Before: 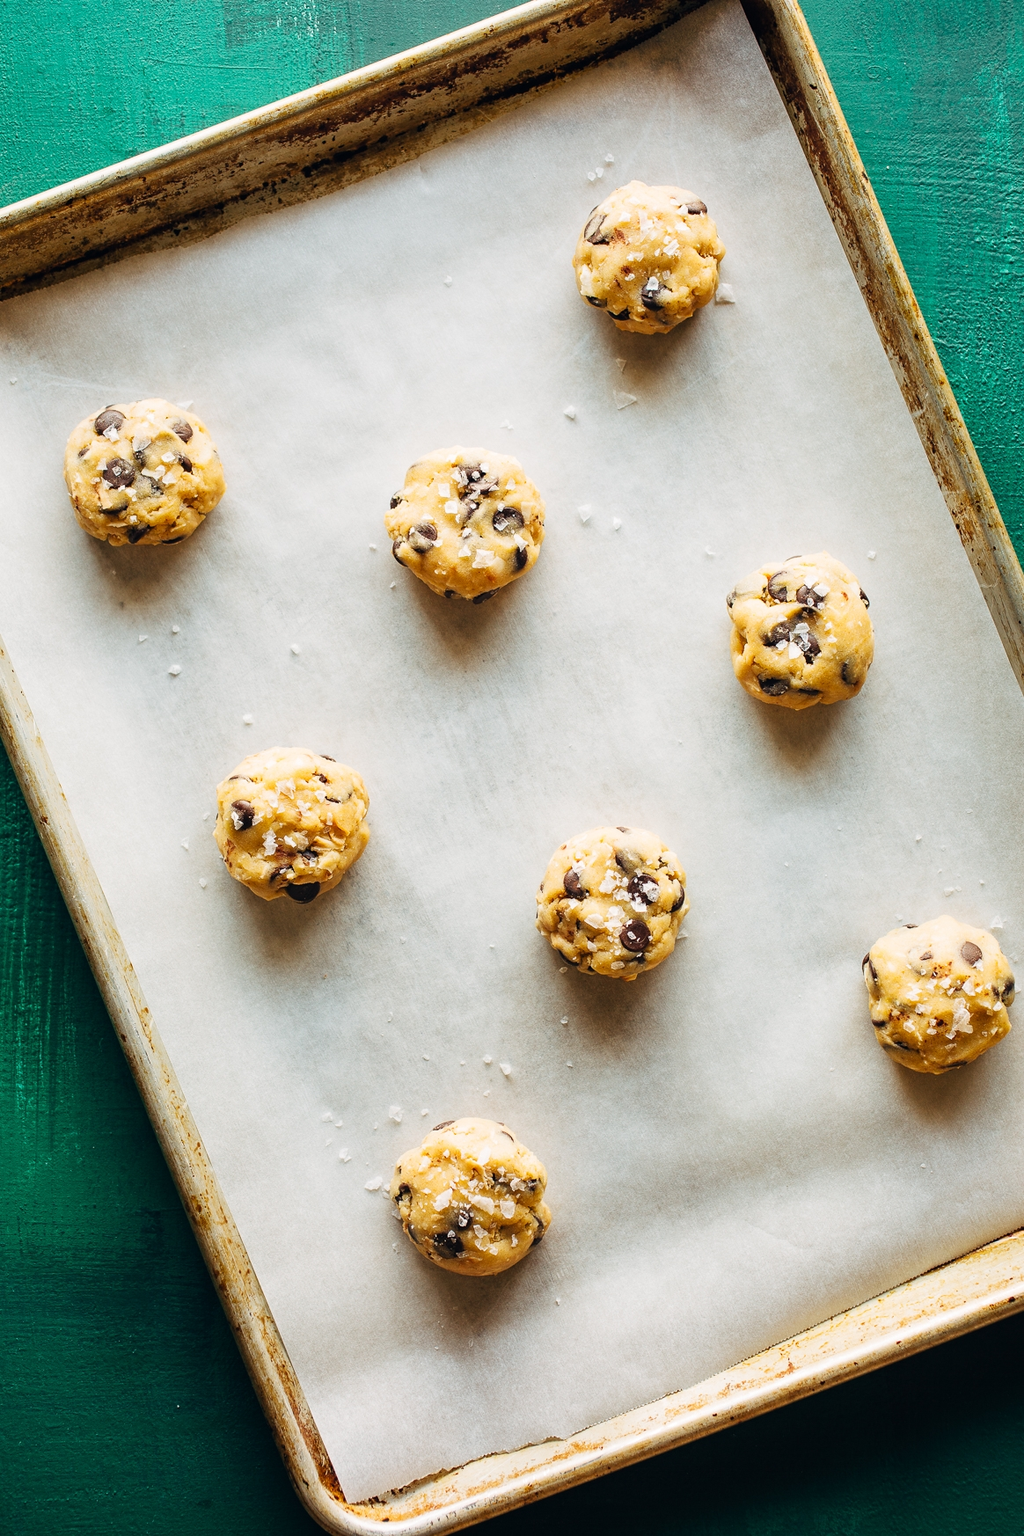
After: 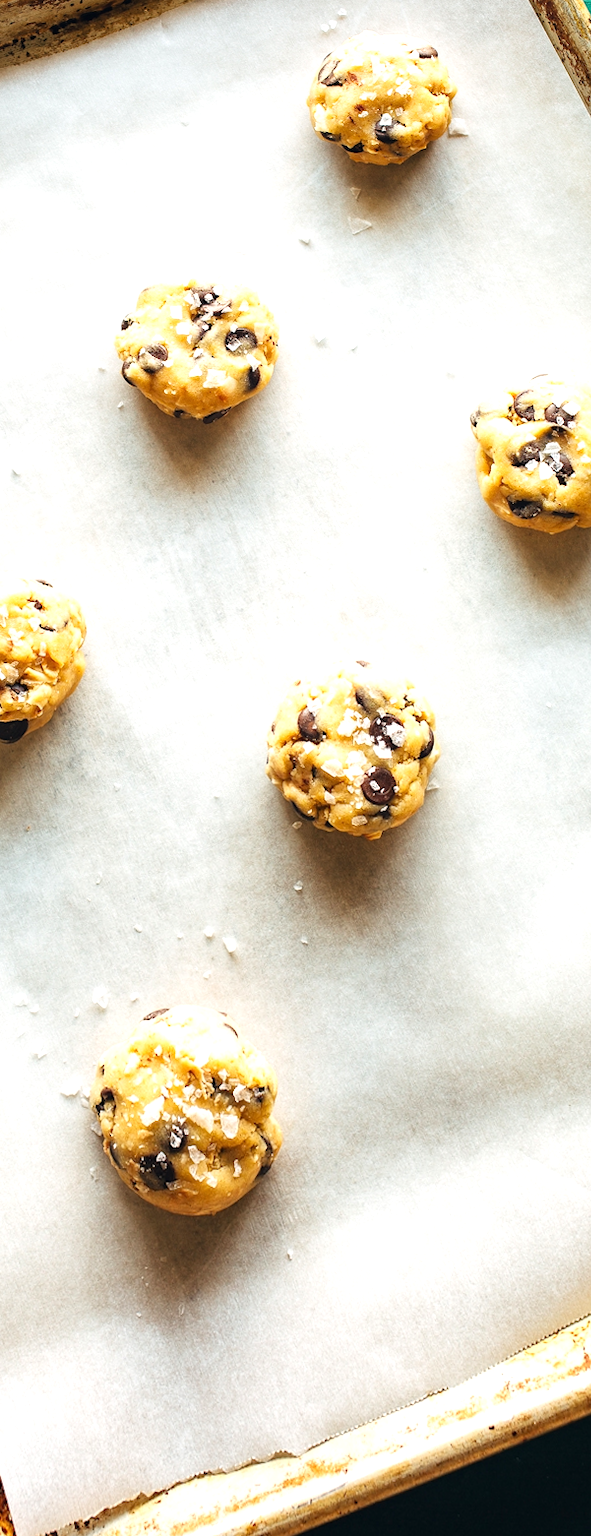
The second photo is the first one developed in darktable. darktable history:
rotate and perspective: rotation 0.72°, lens shift (vertical) -0.352, lens shift (horizontal) -0.051, crop left 0.152, crop right 0.859, crop top 0.019, crop bottom 0.964
exposure: black level correction 0, exposure 0.5 EV, compensate highlight preservation false
crop and rotate: left 22.918%, top 5.629%, right 14.711%, bottom 2.247%
